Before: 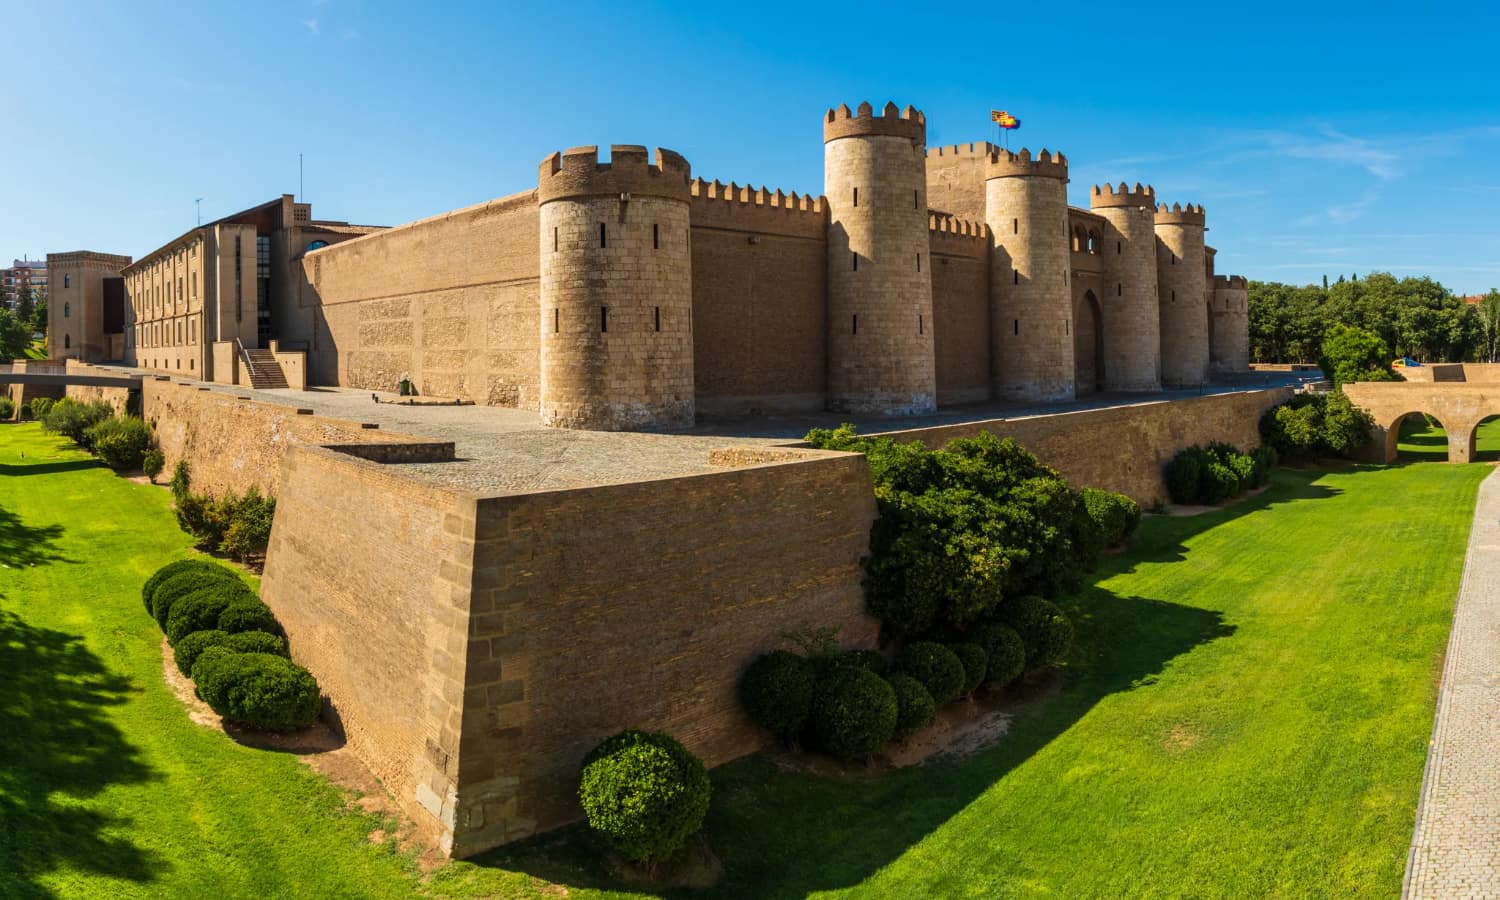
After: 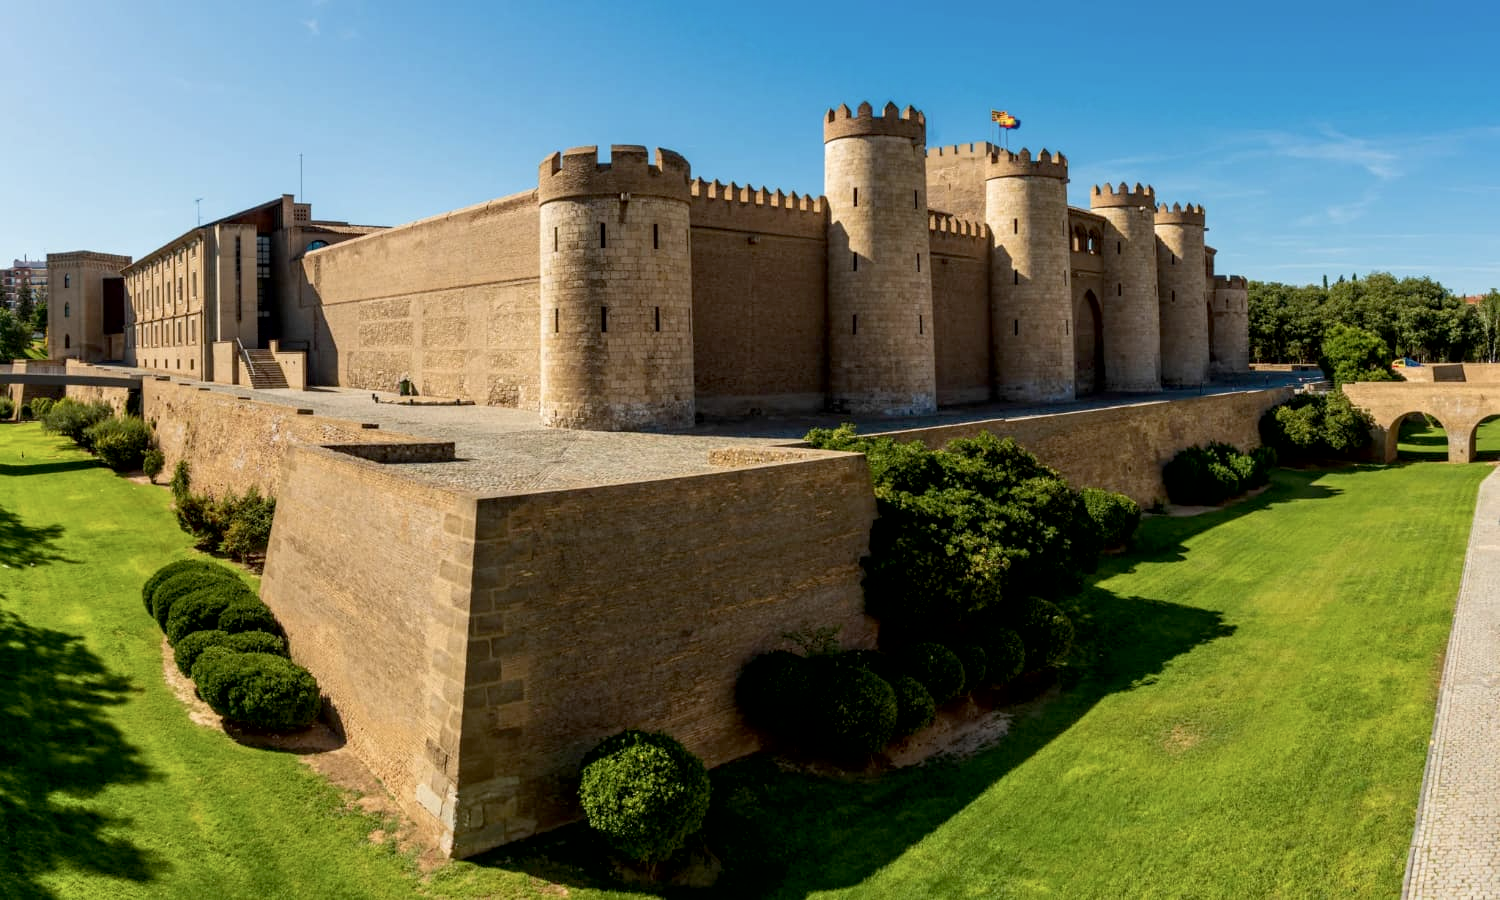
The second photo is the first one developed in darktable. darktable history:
contrast brightness saturation: saturation -0.175
tone equalizer: on, module defaults
exposure: black level correction 0.009, compensate highlight preservation false
